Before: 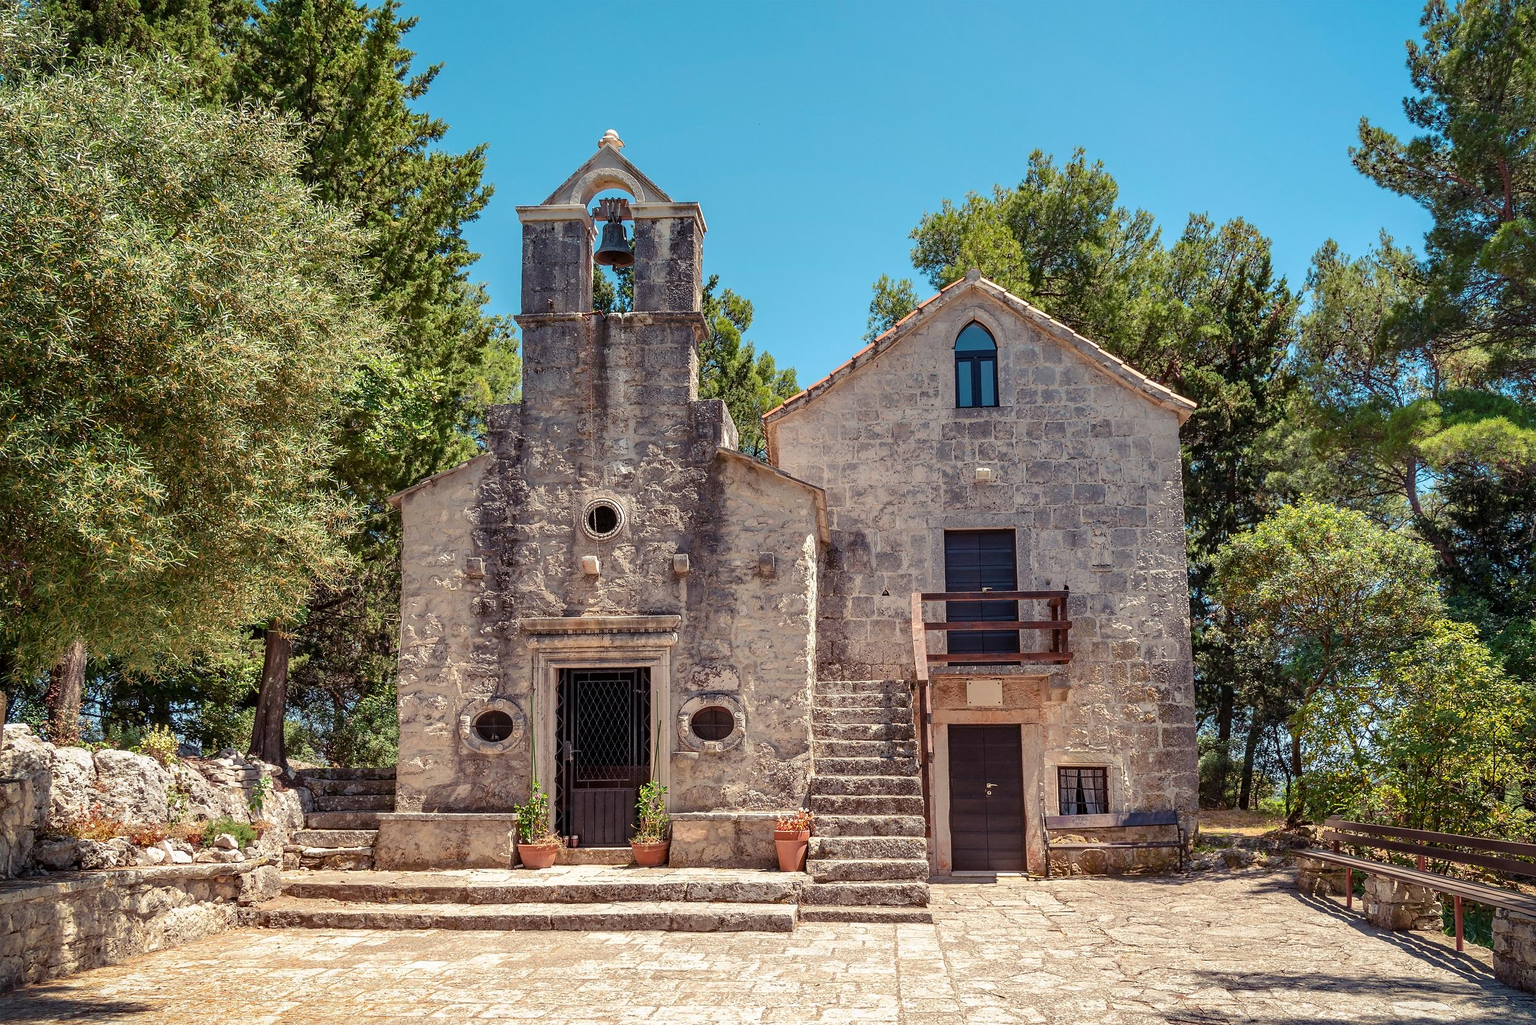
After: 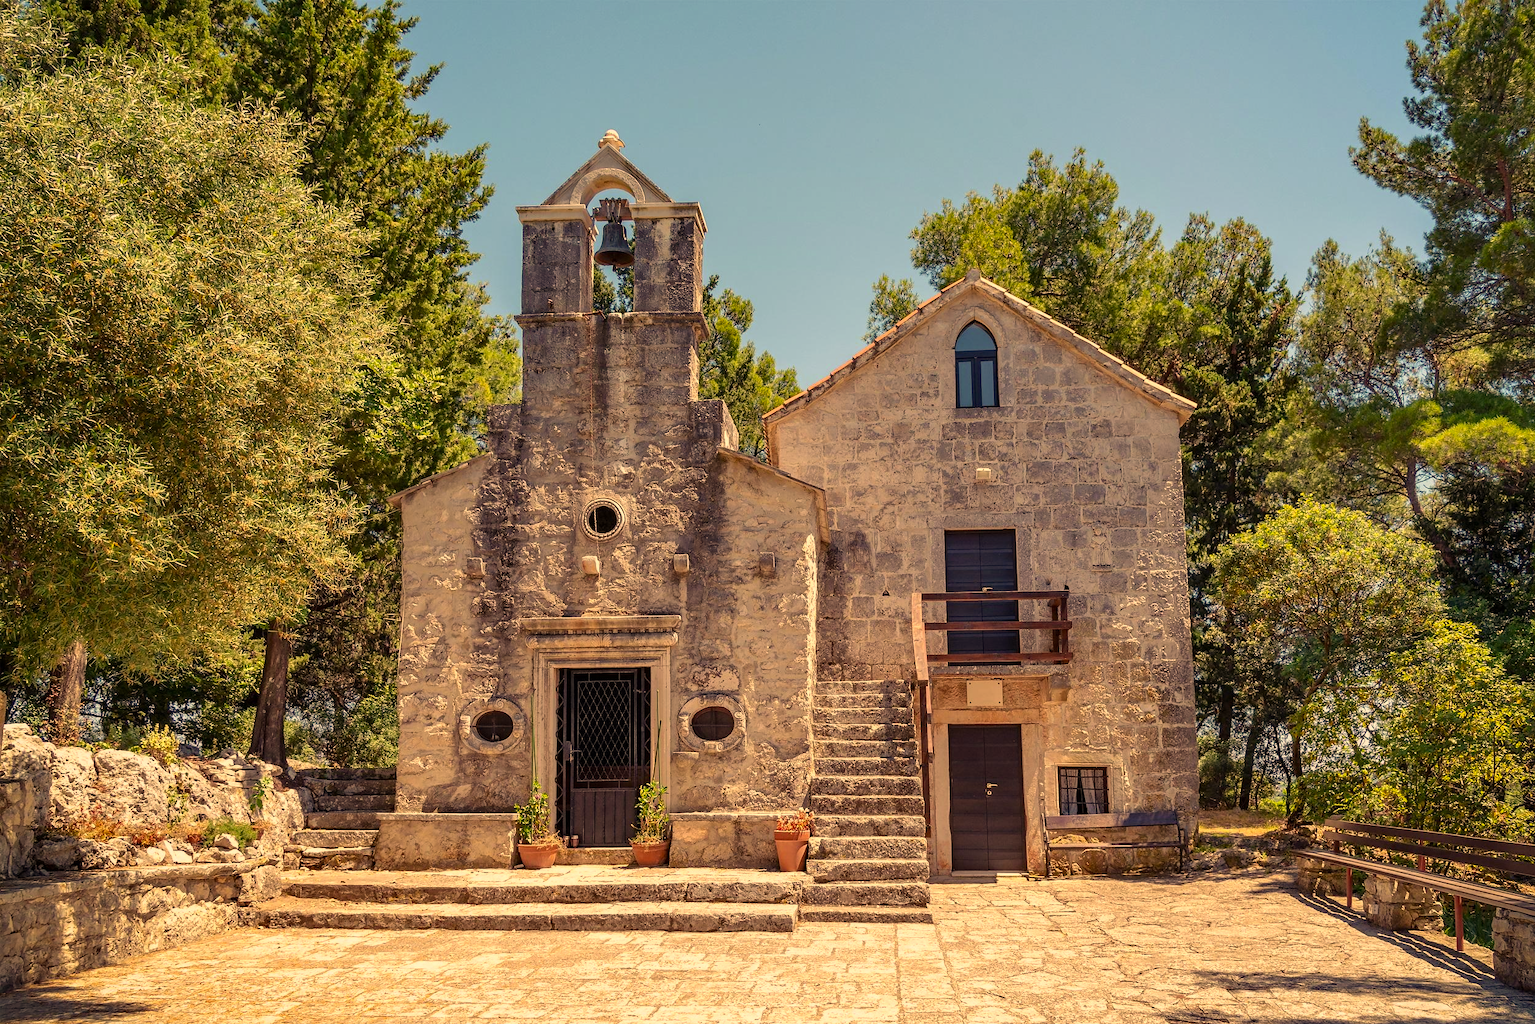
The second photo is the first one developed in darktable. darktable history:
color correction: highlights a* 14.78, highlights b* 31.38
